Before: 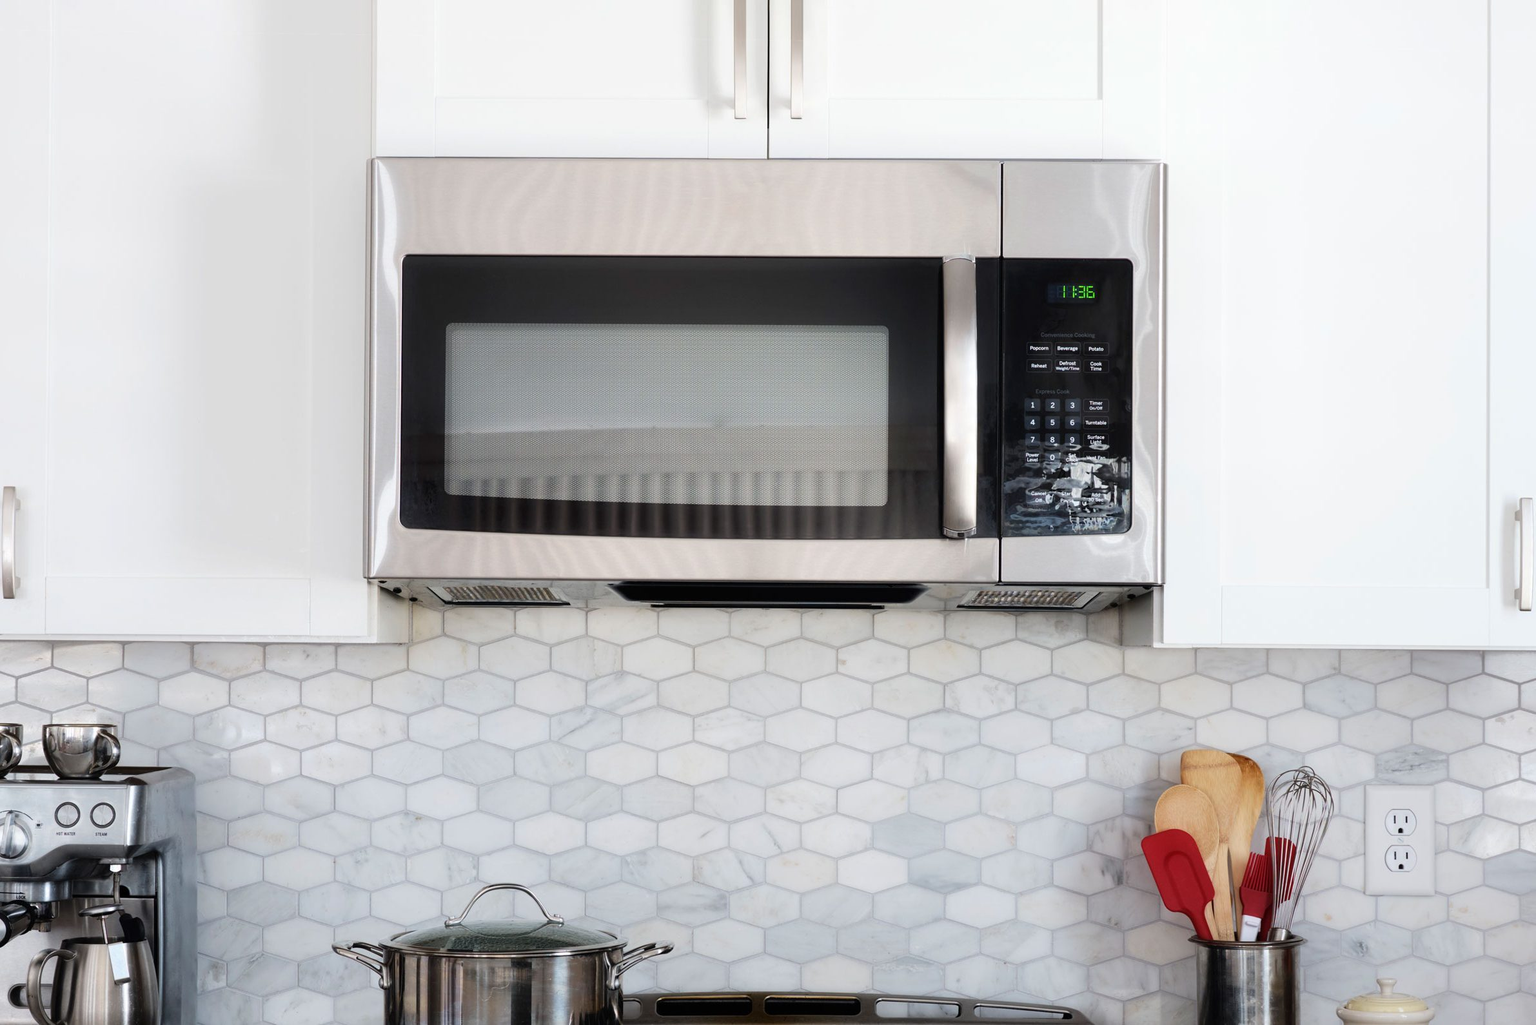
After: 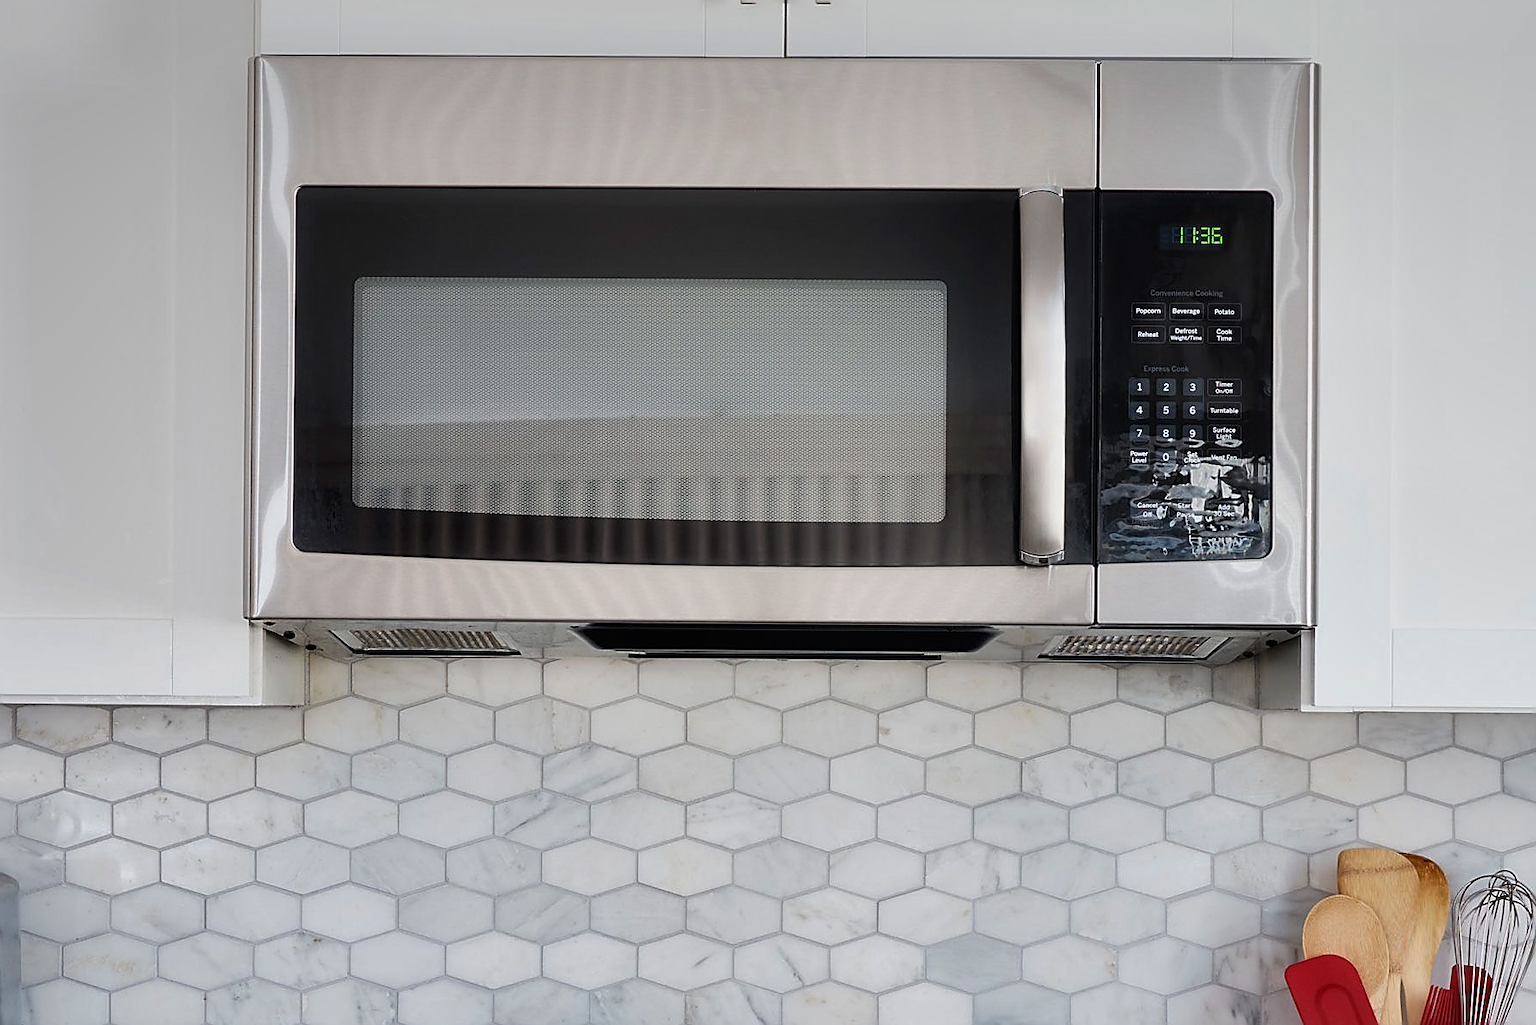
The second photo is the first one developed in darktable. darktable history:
crop and rotate: left 11.831%, top 11.346%, right 13.429%, bottom 13.899%
graduated density: on, module defaults
sharpen: radius 1.4, amount 1.25, threshold 0.7
shadows and highlights: low approximation 0.01, soften with gaussian
